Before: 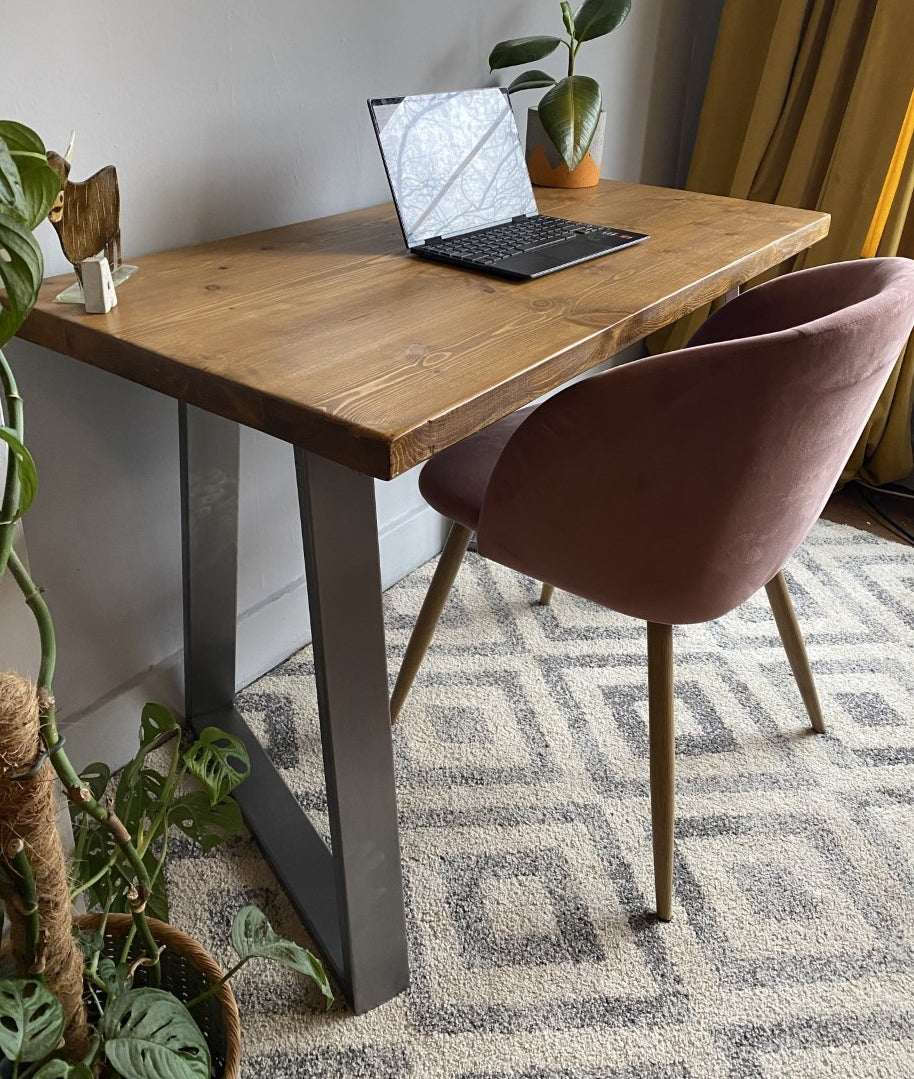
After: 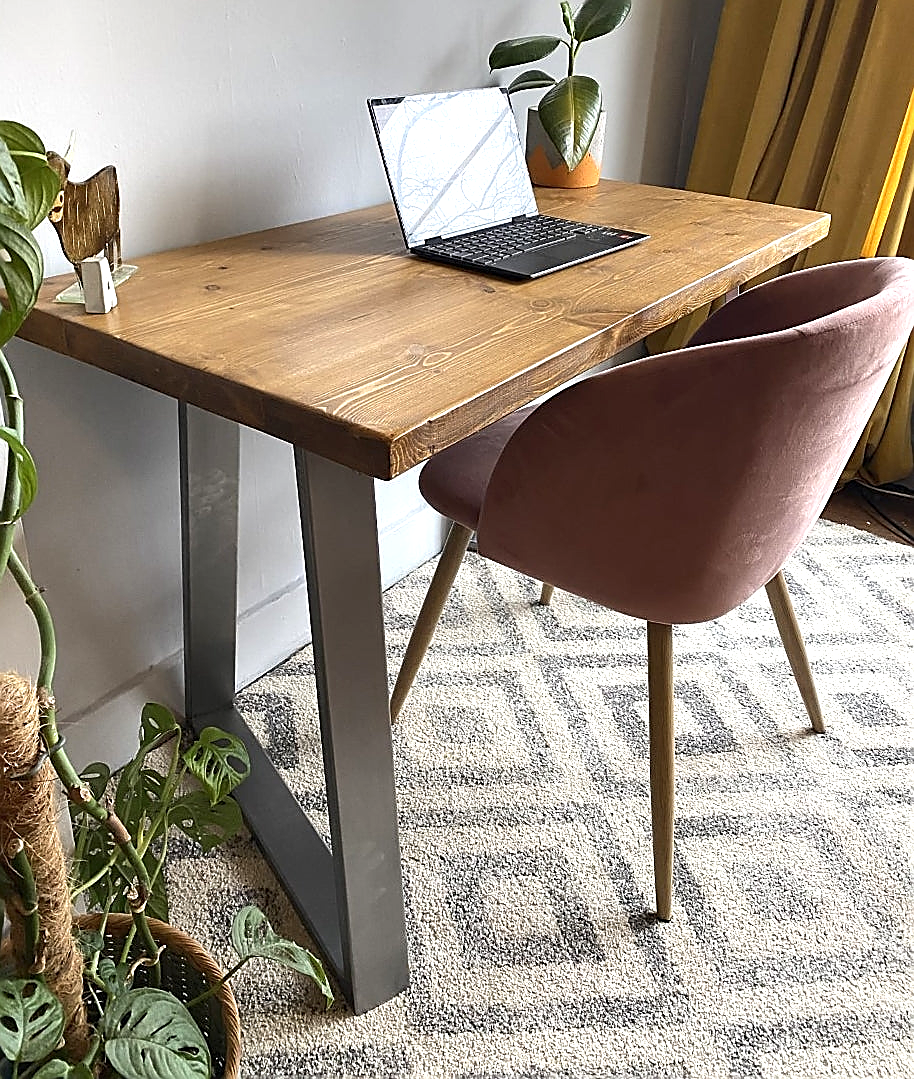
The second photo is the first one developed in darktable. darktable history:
sharpen: radius 1.4, amount 1.25, threshold 0.7
exposure: black level correction 0, exposure 0.7 EV, compensate exposure bias true, compensate highlight preservation false
